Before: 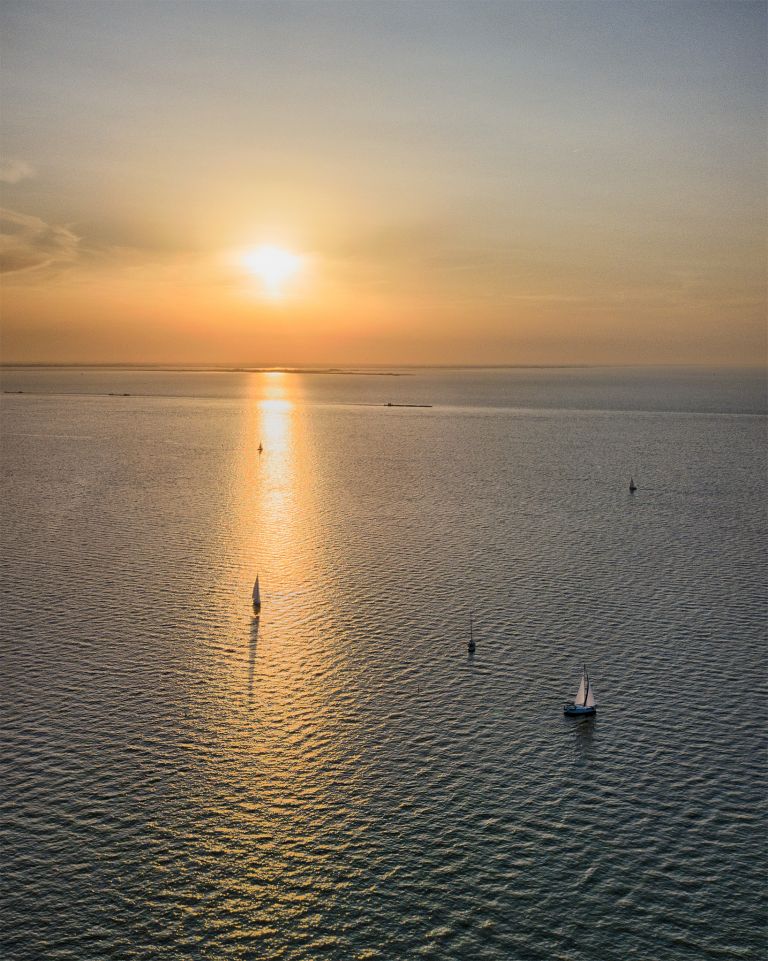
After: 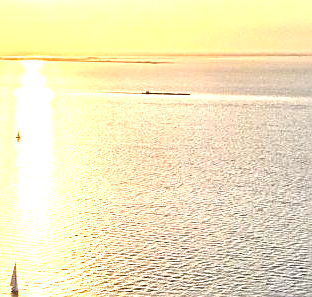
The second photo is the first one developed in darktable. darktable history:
crop: left 31.614%, top 32.569%, right 27.688%, bottom 36.356%
exposure: black level correction 0, exposure 1.969 EV, compensate exposure bias true, compensate highlight preservation false
tone equalizer: on, module defaults
sharpen: on, module defaults
